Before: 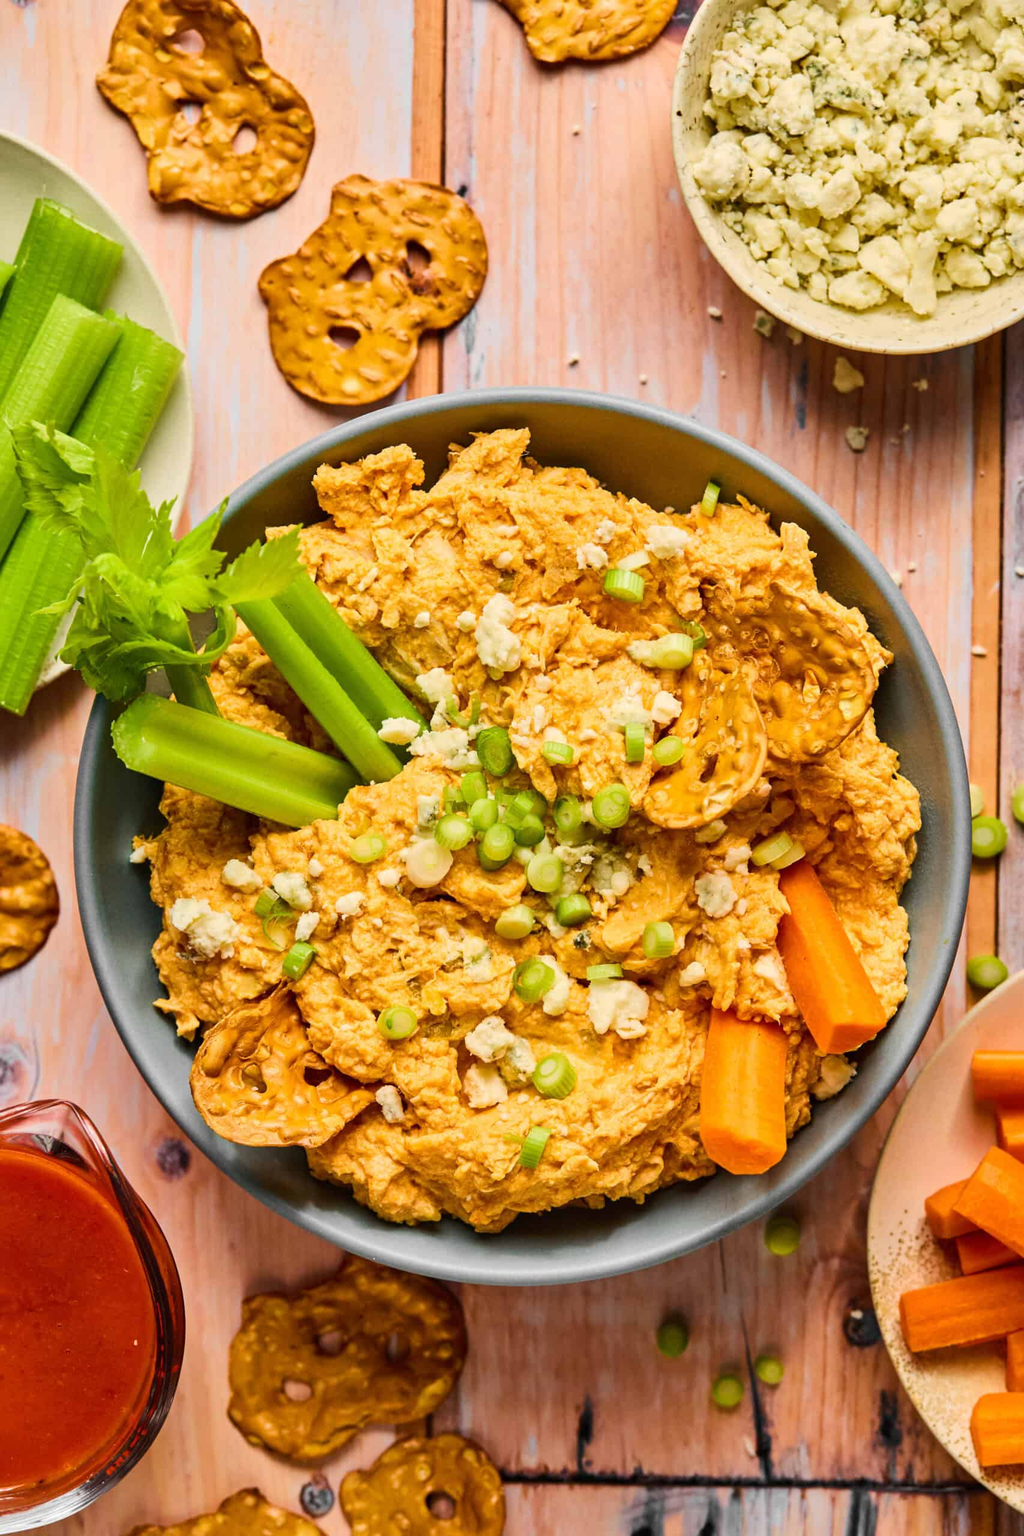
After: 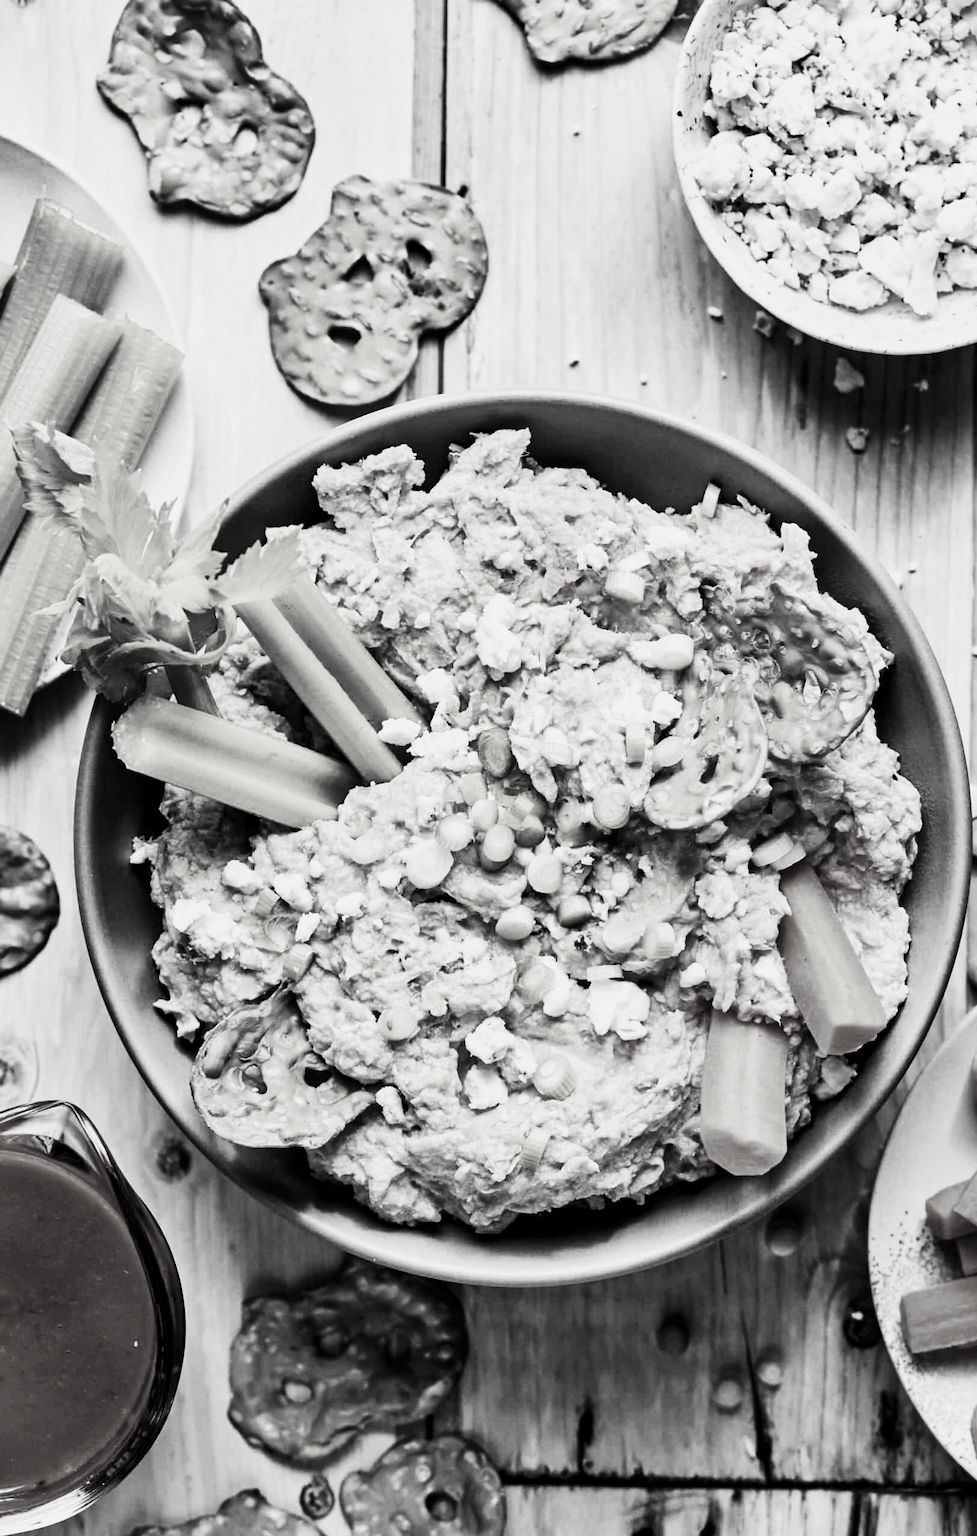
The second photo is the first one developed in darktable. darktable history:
base curve: curves: ch0 [(0, 0) (0.012, 0.01) (0.073, 0.168) (0.31, 0.711) (0.645, 0.957) (1, 1)], preserve colors none
crop: right 4.566%, bottom 0.051%
contrast brightness saturation: contrast -0.034, brightness -0.582, saturation -0.985
